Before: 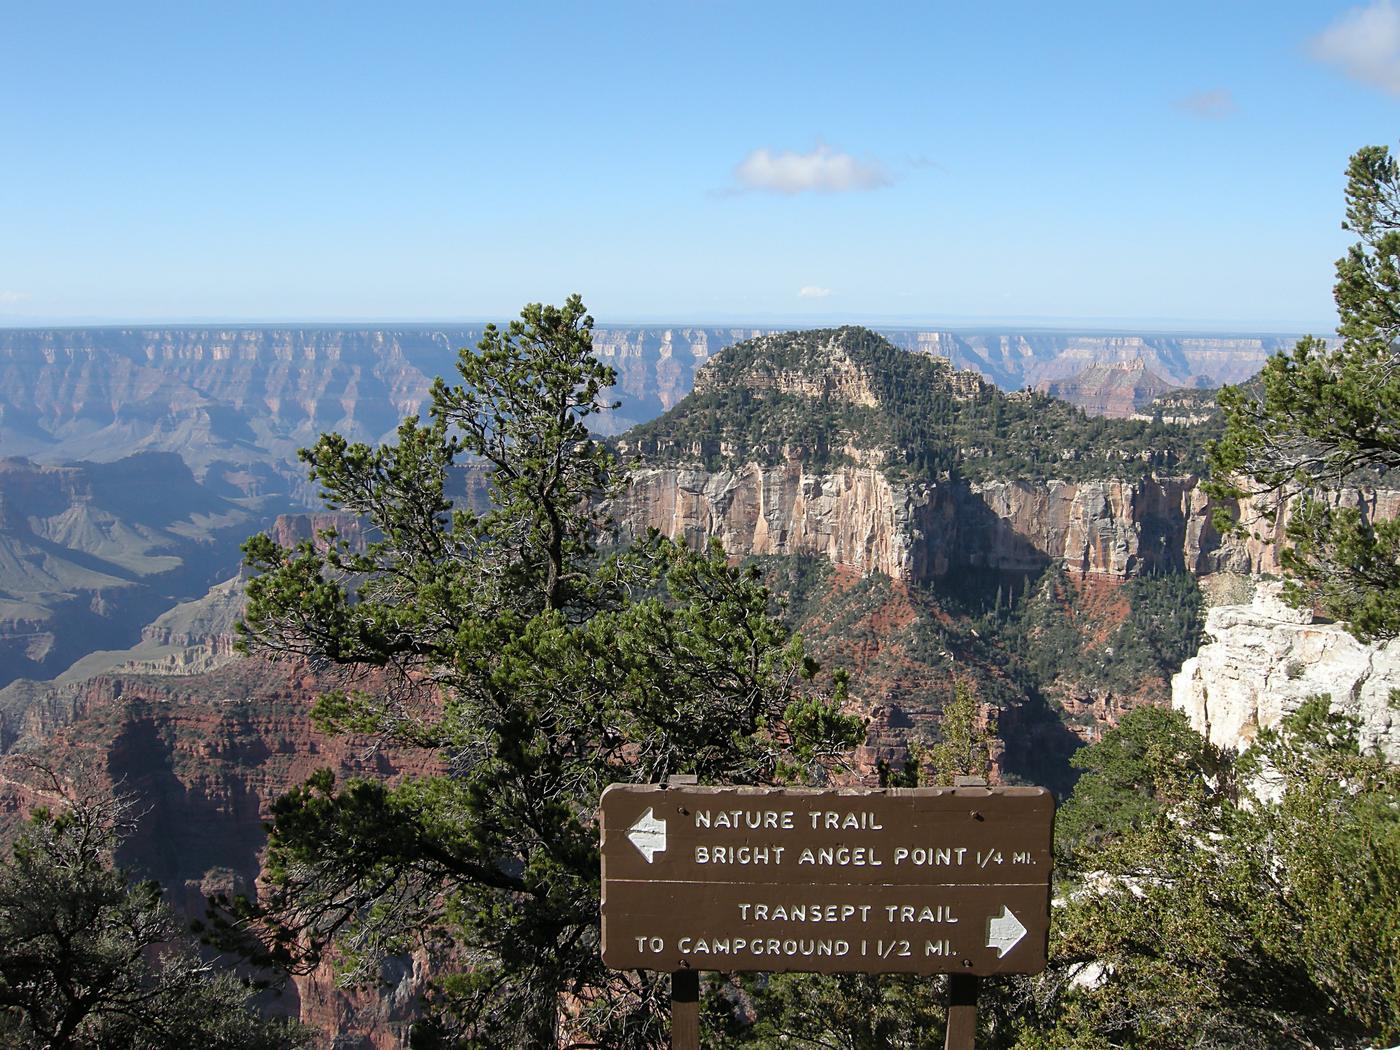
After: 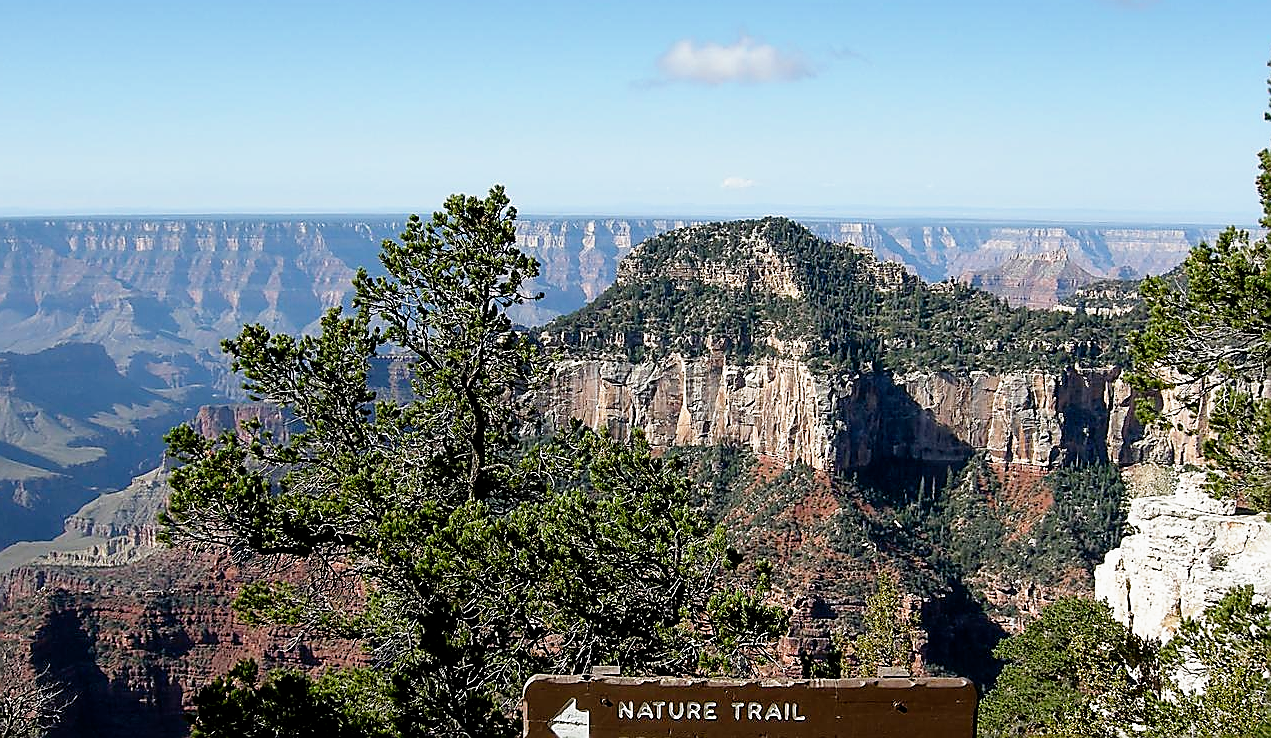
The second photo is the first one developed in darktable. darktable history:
filmic rgb: black relative exposure -6.27 EV, white relative exposure 2.79 EV, target black luminance 0%, hardness 4.62, latitude 67.49%, contrast 1.287, shadows ↔ highlights balance -3.48%, preserve chrominance no, color science v5 (2021)
sharpen: radius 1.371, amount 1.257, threshold 0.621
crop: left 5.566%, top 10.382%, right 3.623%, bottom 19.294%
shadows and highlights: shadows 20.94, highlights -37.14, soften with gaussian
